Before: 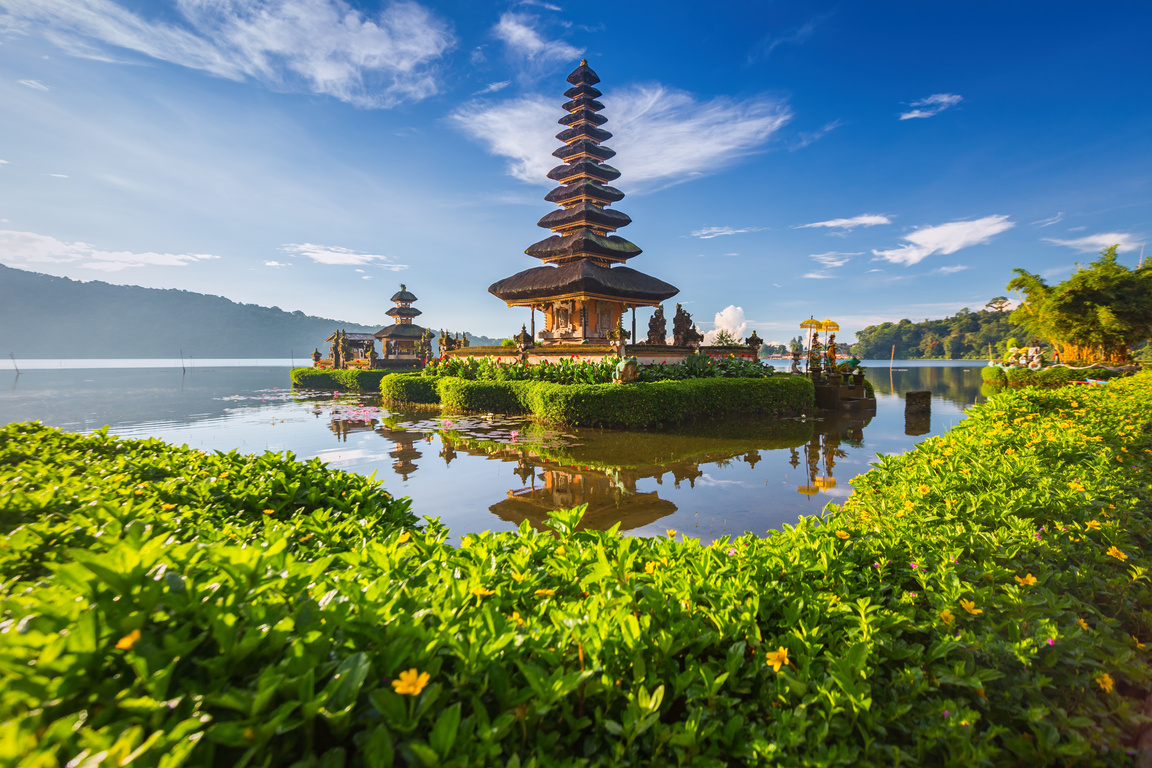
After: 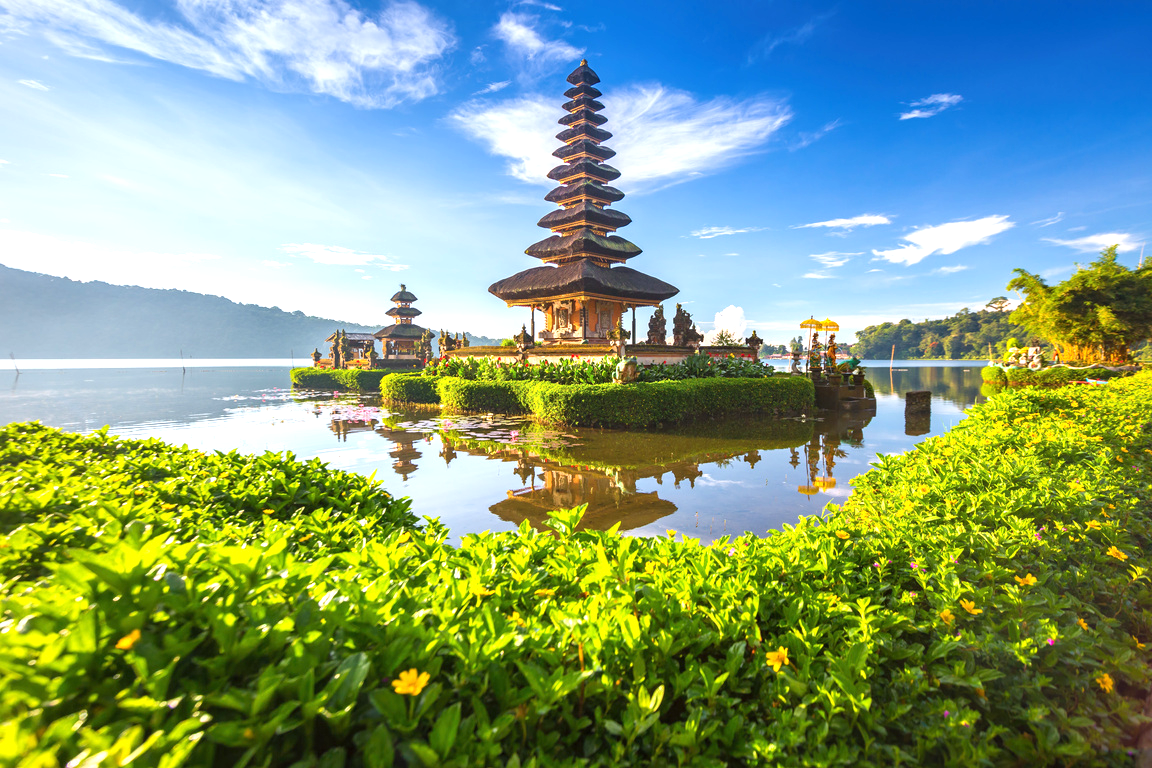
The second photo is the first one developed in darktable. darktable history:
exposure: exposure 0.752 EV, compensate exposure bias true, compensate highlight preservation false
